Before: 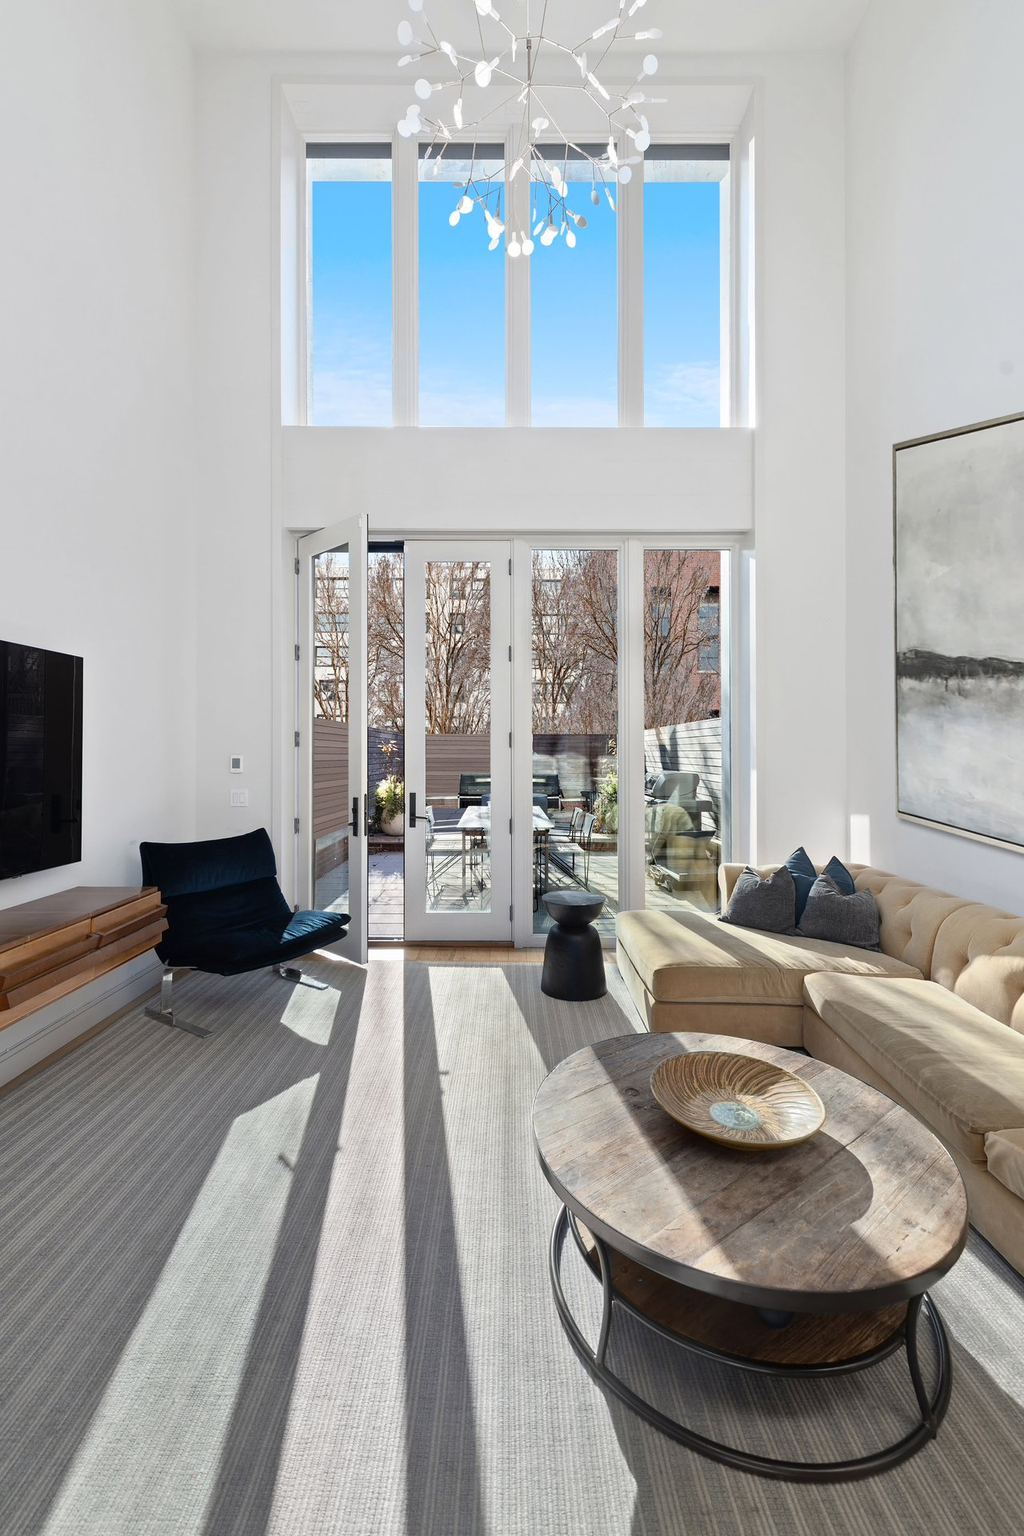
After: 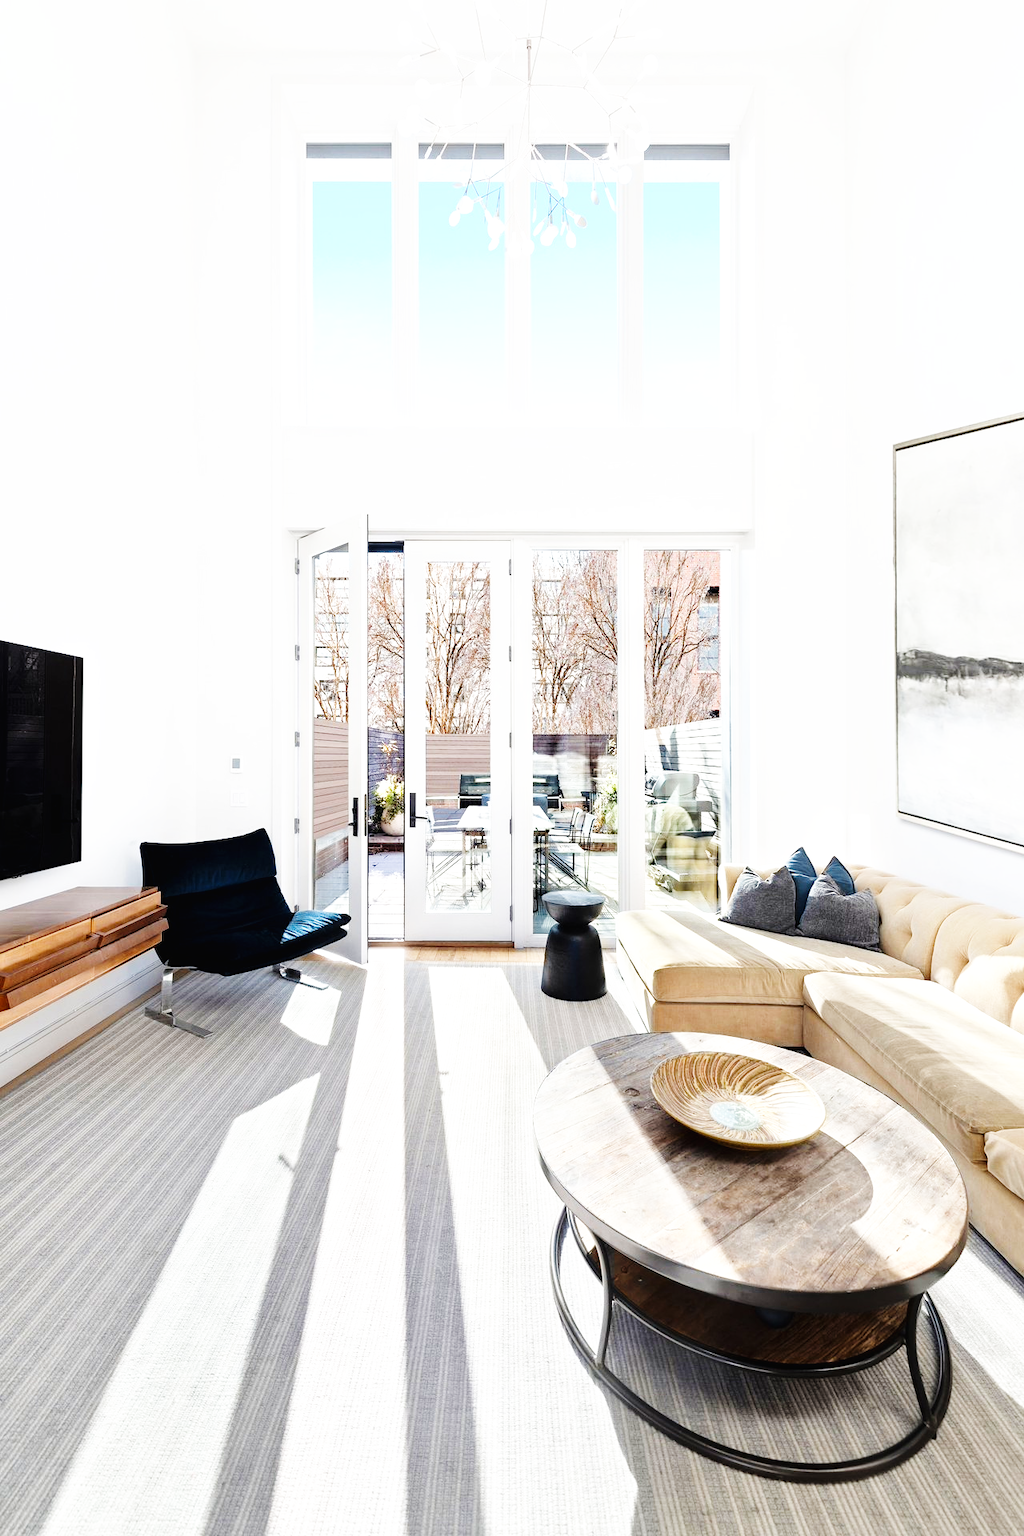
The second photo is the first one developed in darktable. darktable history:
tone equalizer: -8 EV -0.417 EV, -7 EV -0.401 EV, -6 EV -0.321 EV, -5 EV -0.232 EV, -3 EV 0.222 EV, -2 EV 0.348 EV, -1 EV 0.376 EV, +0 EV 0.394 EV
base curve: curves: ch0 [(0, 0.003) (0.001, 0.002) (0.006, 0.004) (0.02, 0.022) (0.048, 0.086) (0.094, 0.234) (0.162, 0.431) (0.258, 0.629) (0.385, 0.8) (0.548, 0.918) (0.751, 0.988) (1, 1)], preserve colors none
